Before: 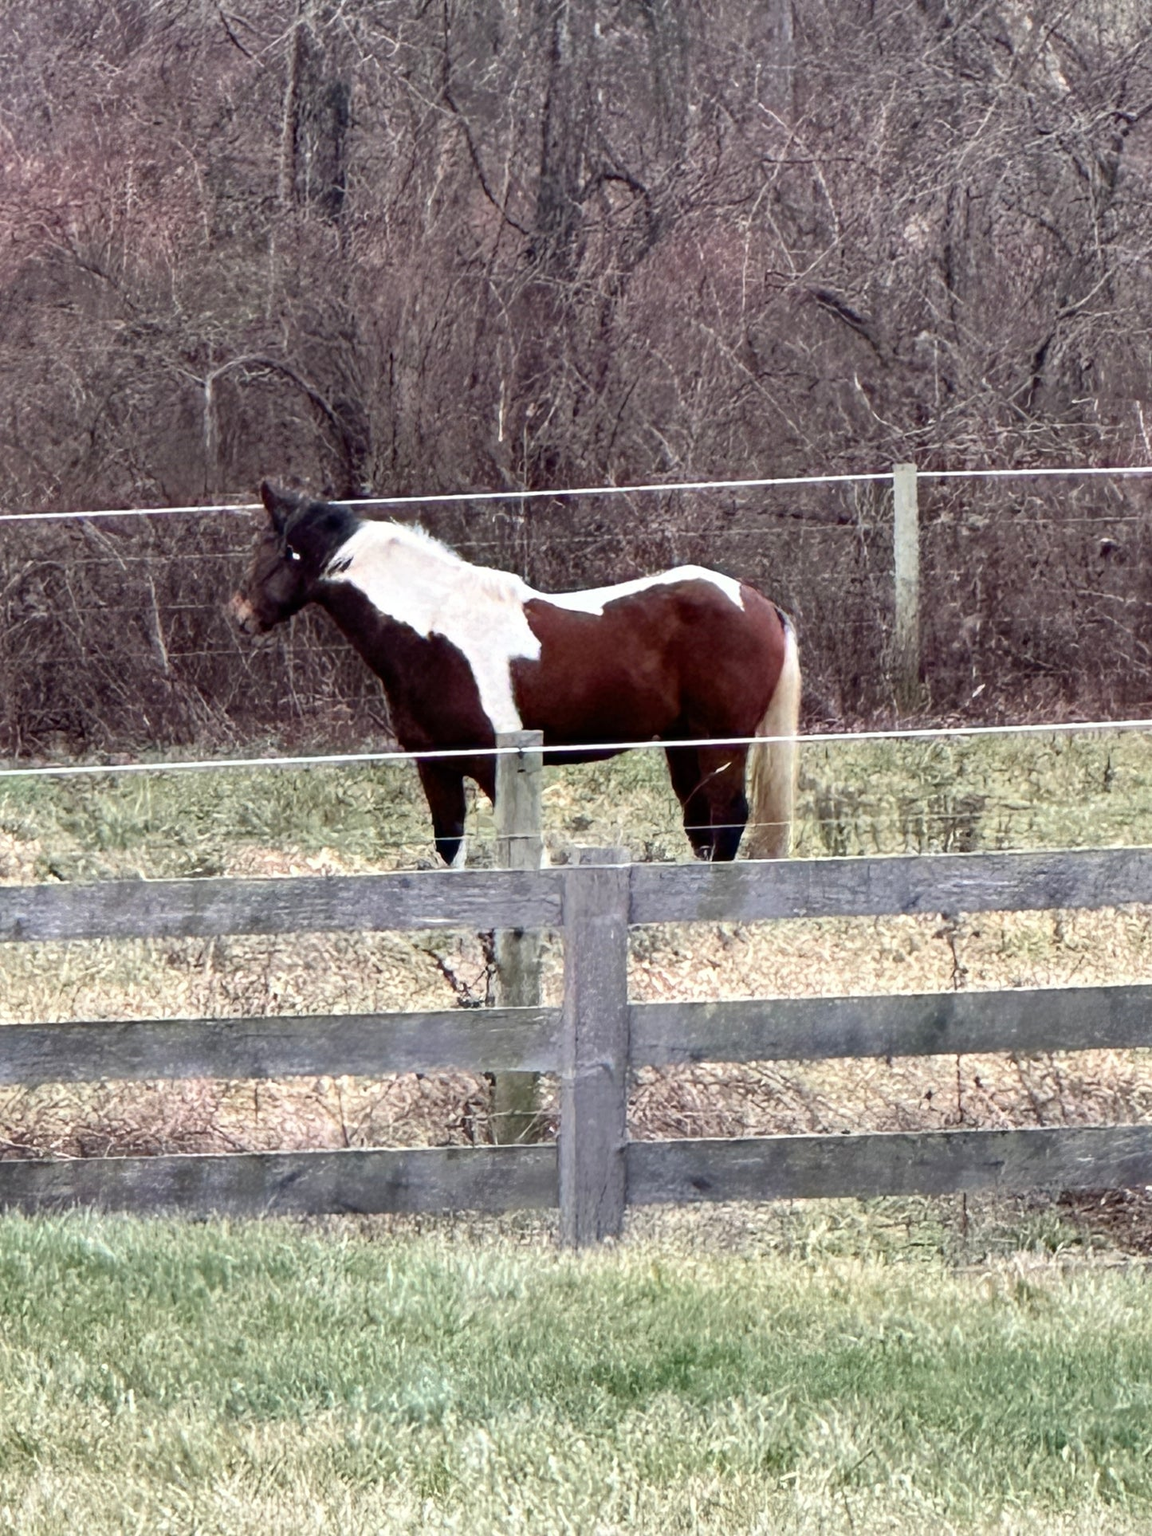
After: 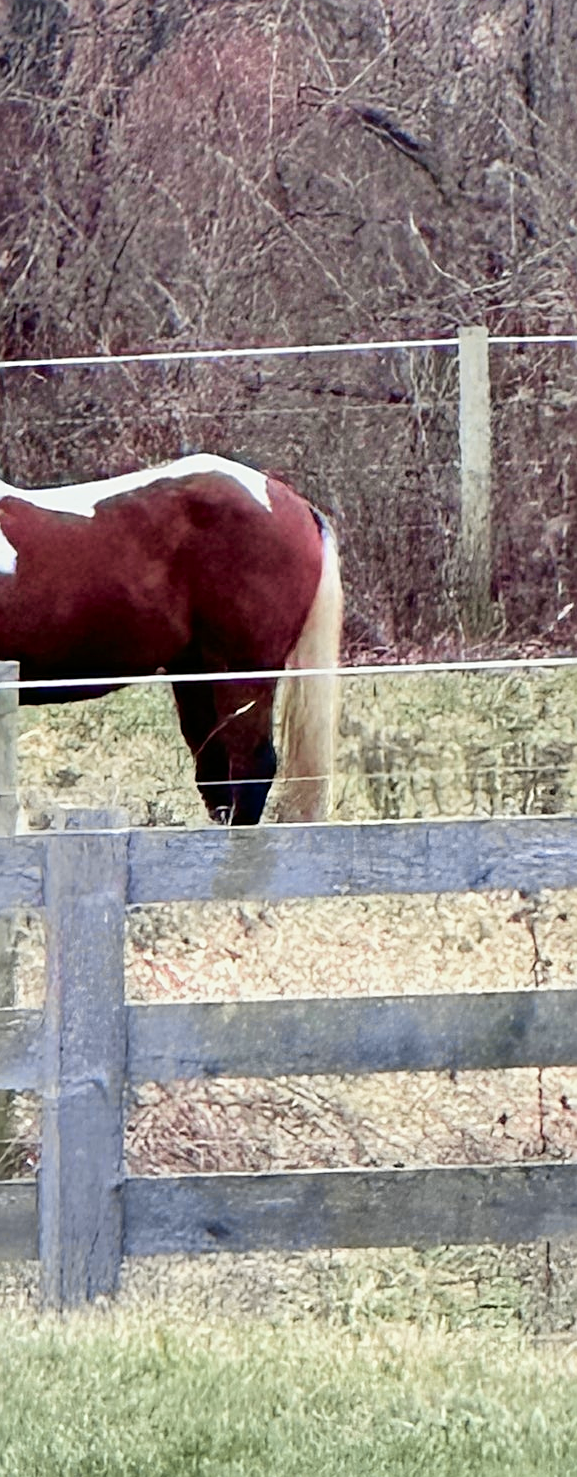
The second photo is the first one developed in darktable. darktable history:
base curve: curves: ch0 [(0, 0) (0.472, 0.508) (1, 1)], preserve colors none
crop: left 45.817%, top 13.236%, right 14.227%, bottom 10.111%
tone curve: curves: ch0 [(0, 0) (0.07, 0.052) (0.23, 0.254) (0.486, 0.53) (0.822, 0.825) (0.994, 0.955)]; ch1 [(0, 0) (0.226, 0.261) (0.379, 0.442) (0.469, 0.472) (0.495, 0.495) (0.514, 0.504) (0.561, 0.568) (0.59, 0.612) (1, 1)]; ch2 [(0, 0) (0.269, 0.299) (0.459, 0.441) (0.498, 0.499) (0.523, 0.52) (0.586, 0.569) (0.635, 0.617) (0.659, 0.681) (0.718, 0.764) (1, 1)], color space Lab, independent channels, preserve colors none
sharpen: on, module defaults
velvia: strength 28.51%
